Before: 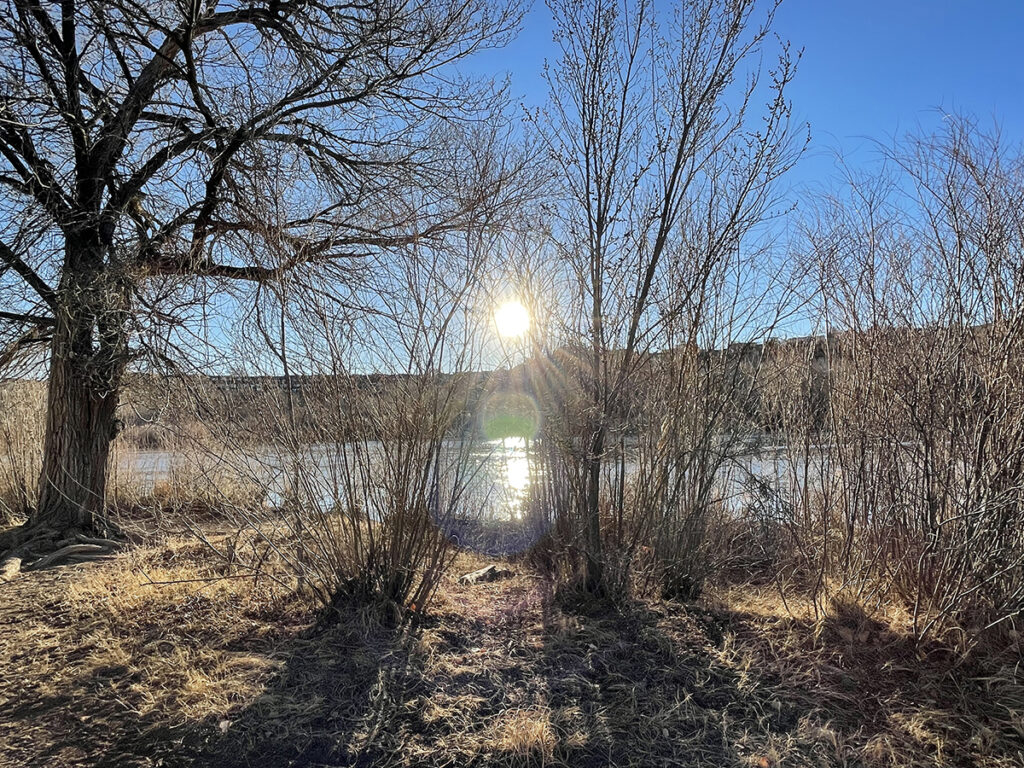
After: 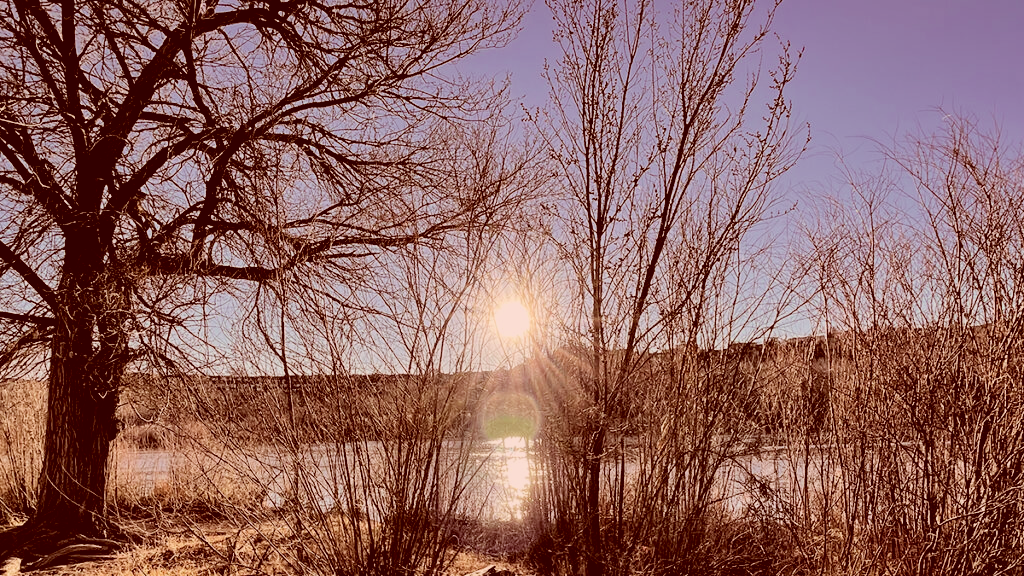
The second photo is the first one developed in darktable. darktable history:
color correction: highlights a* 9.44, highlights b* 8.63, shadows a* 39.86, shadows b* 39.39, saturation 0.768
crop: bottom 24.989%
filmic rgb: black relative exposure -5.1 EV, white relative exposure 3.98 EV, threshold 2.94 EV, hardness 2.88, contrast 1.299, highlights saturation mix -31.4%, color science v6 (2022), enable highlight reconstruction true
